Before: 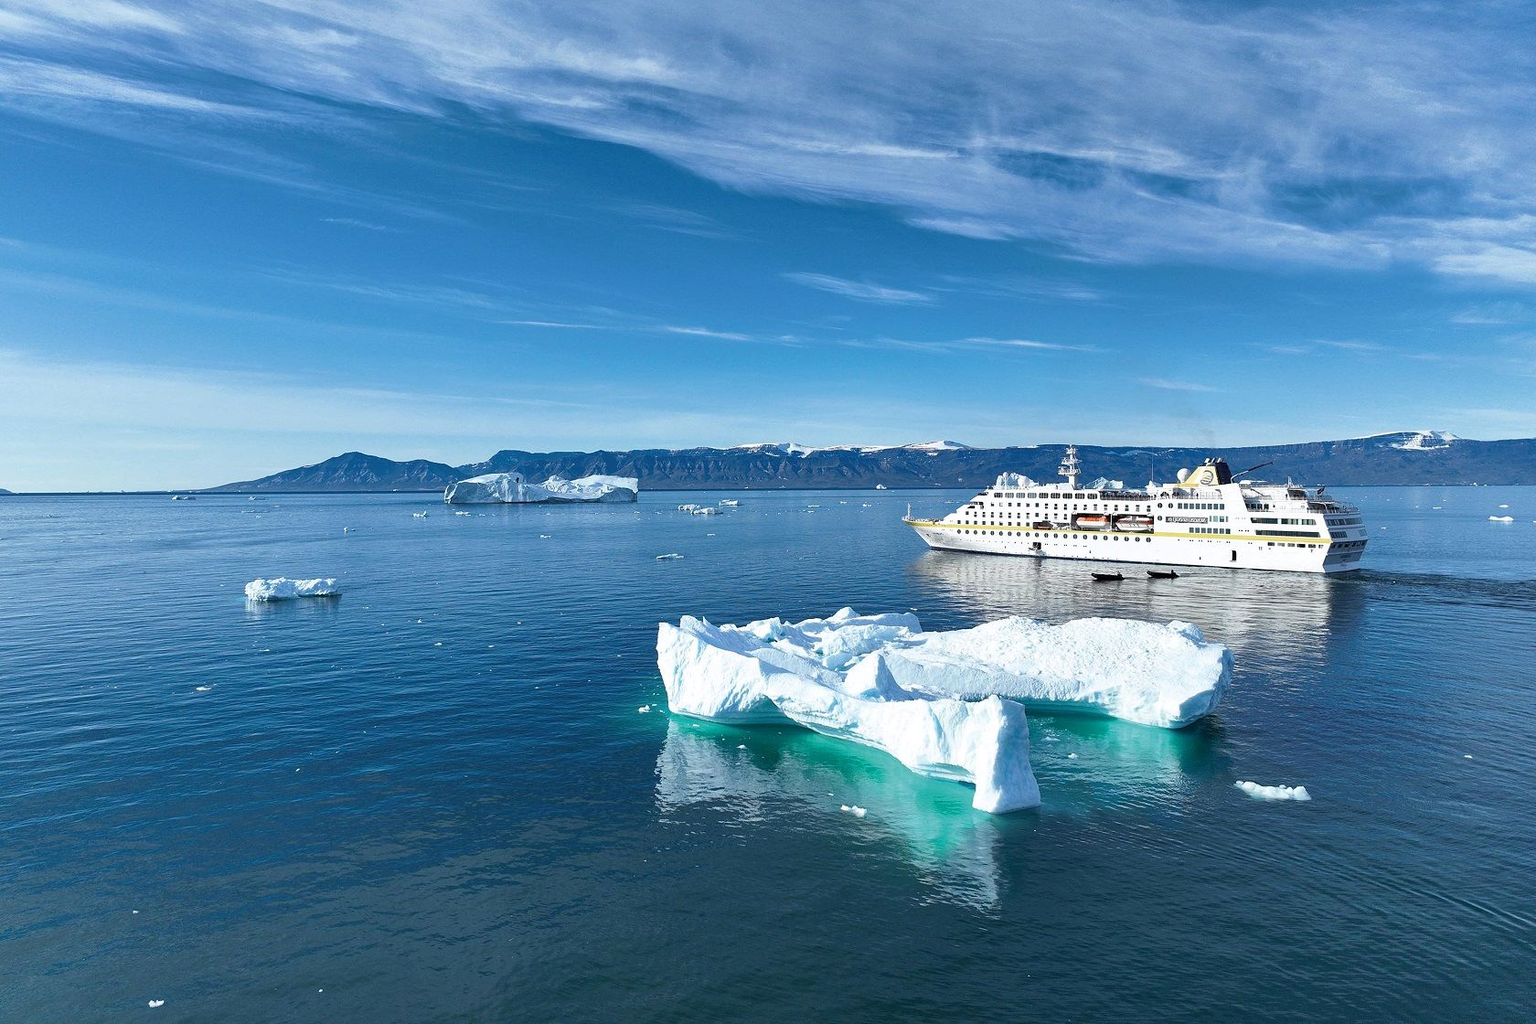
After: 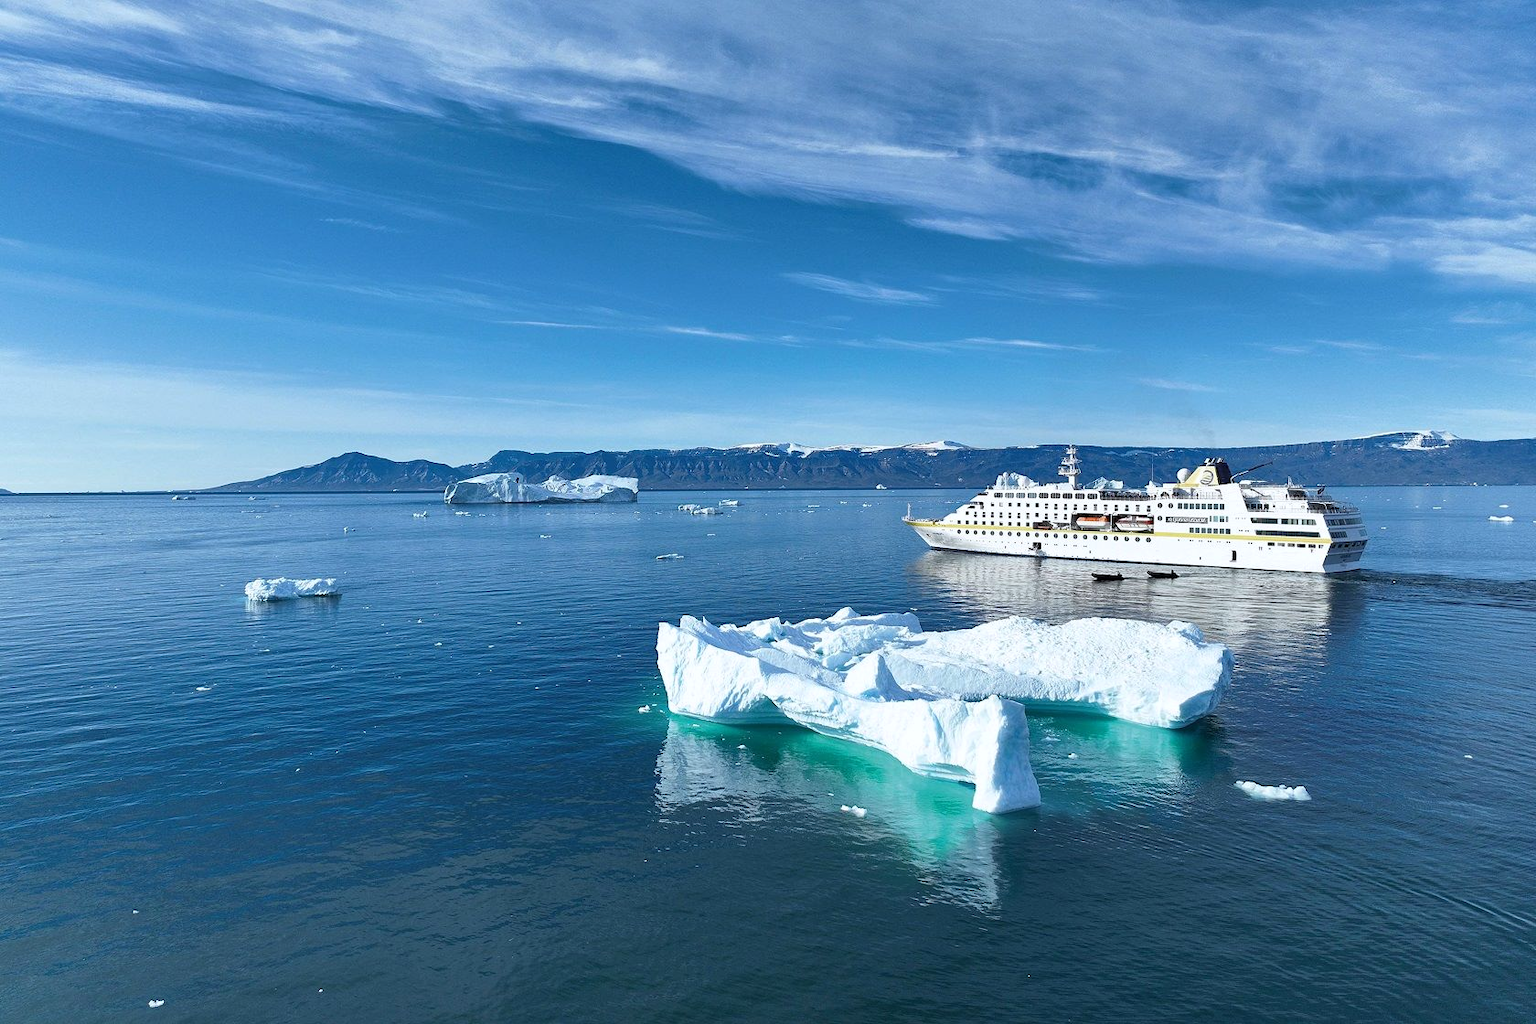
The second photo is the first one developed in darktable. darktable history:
white balance: red 0.982, blue 1.018
